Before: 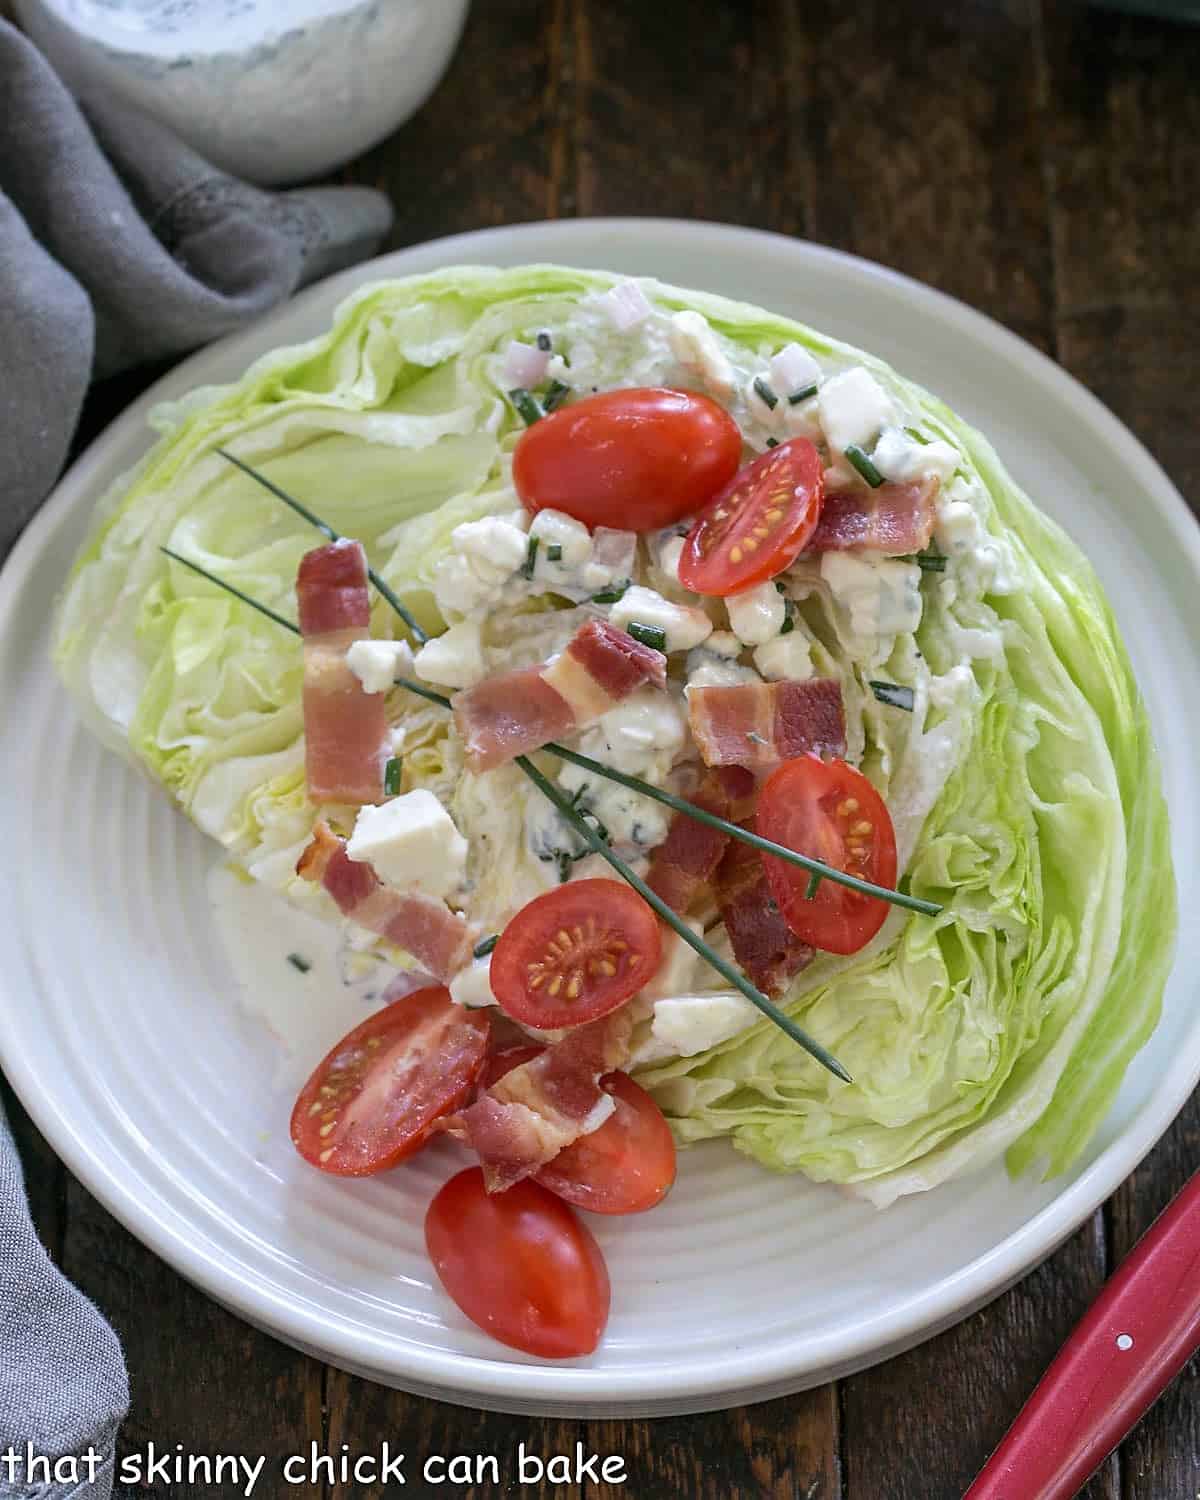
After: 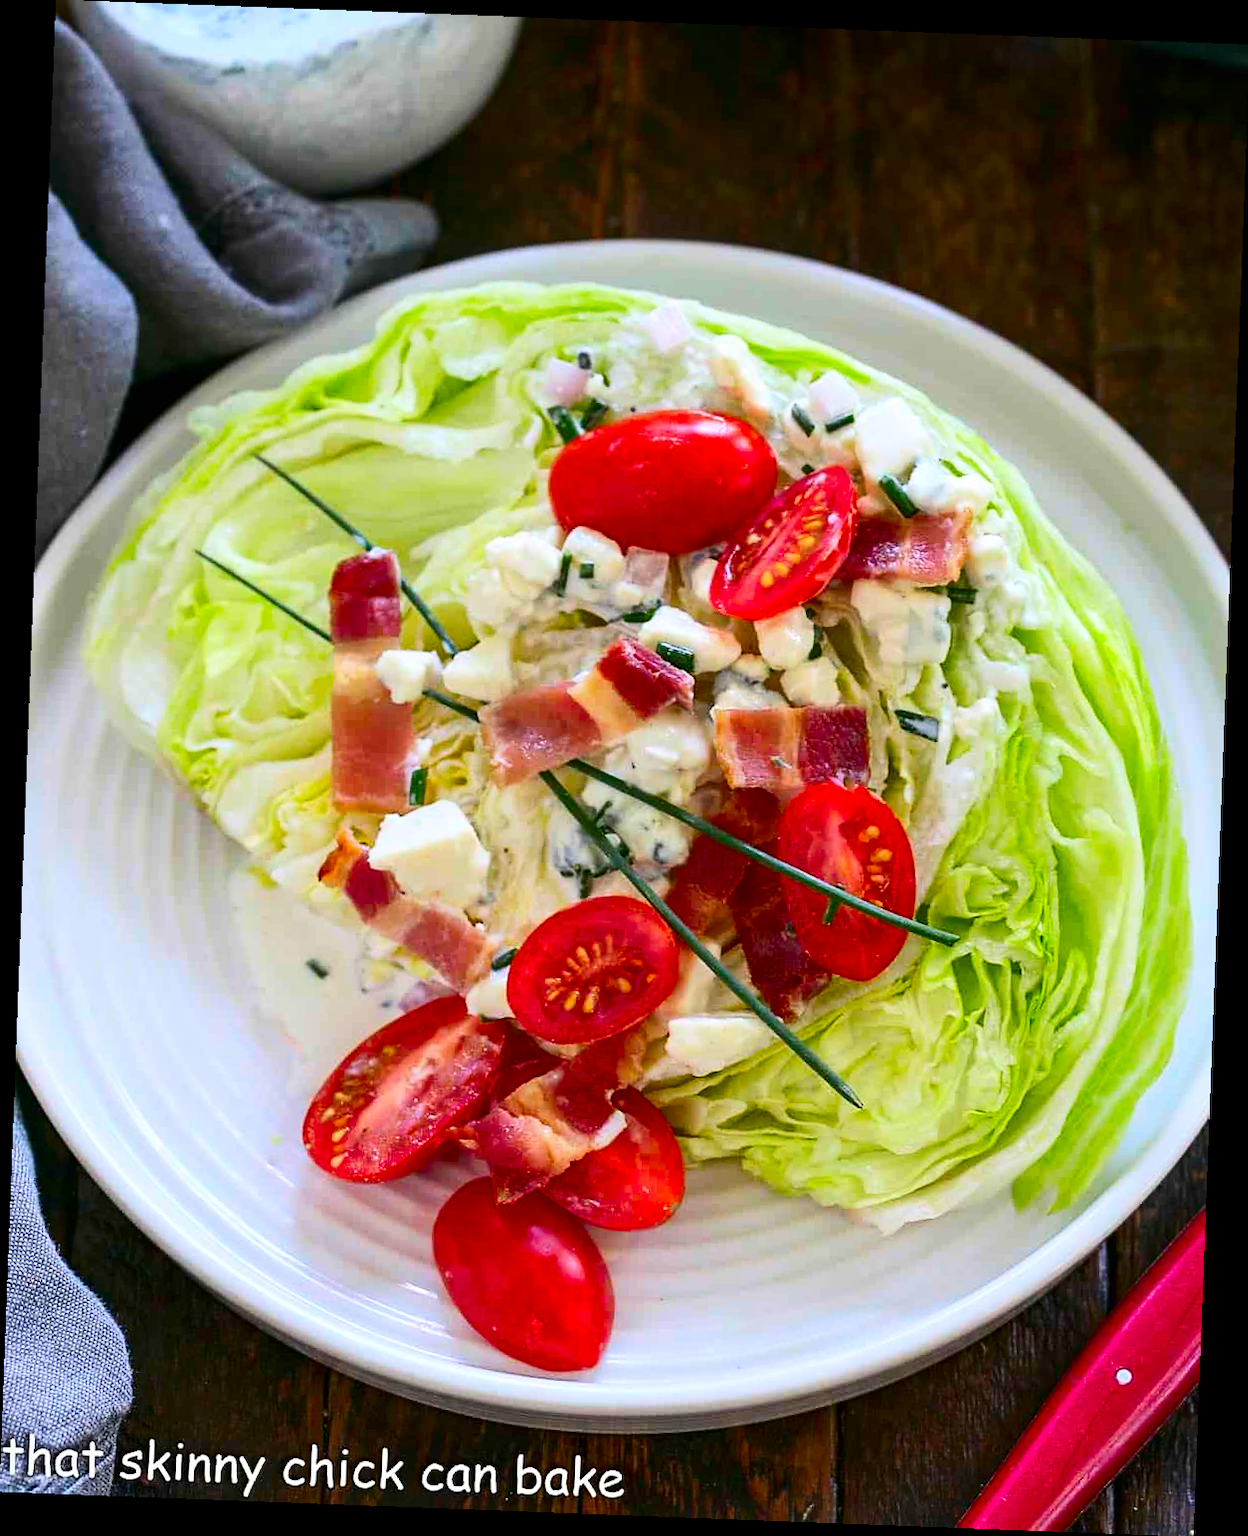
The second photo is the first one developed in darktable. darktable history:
rotate and perspective: rotation 2.17°, automatic cropping off
contrast brightness saturation: contrast 0.26, brightness 0.02, saturation 0.87
